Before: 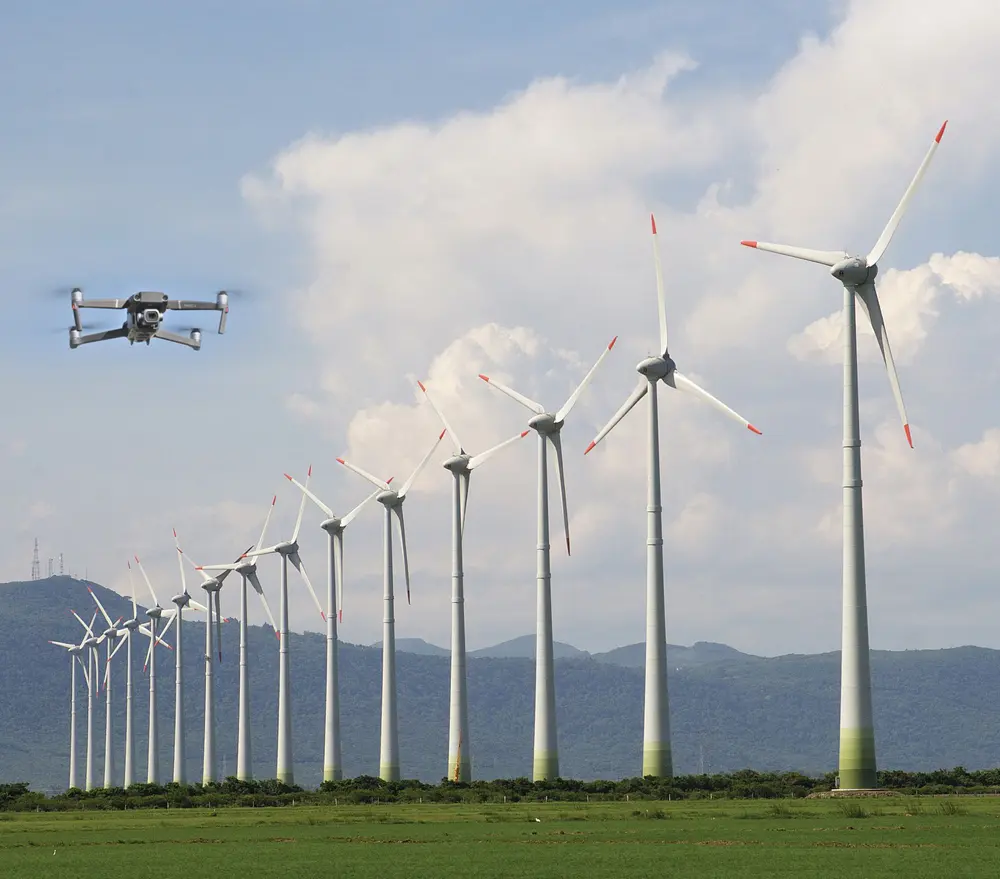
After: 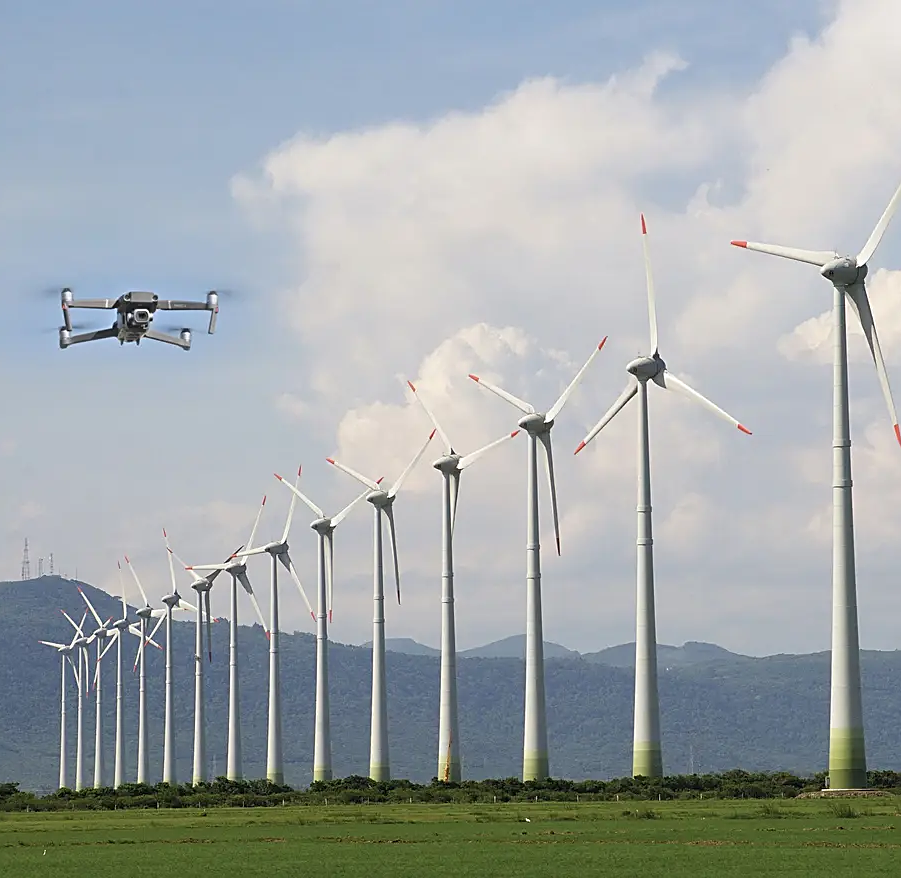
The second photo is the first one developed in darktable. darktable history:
crop and rotate: left 1.088%, right 8.807%
sharpen: on, module defaults
